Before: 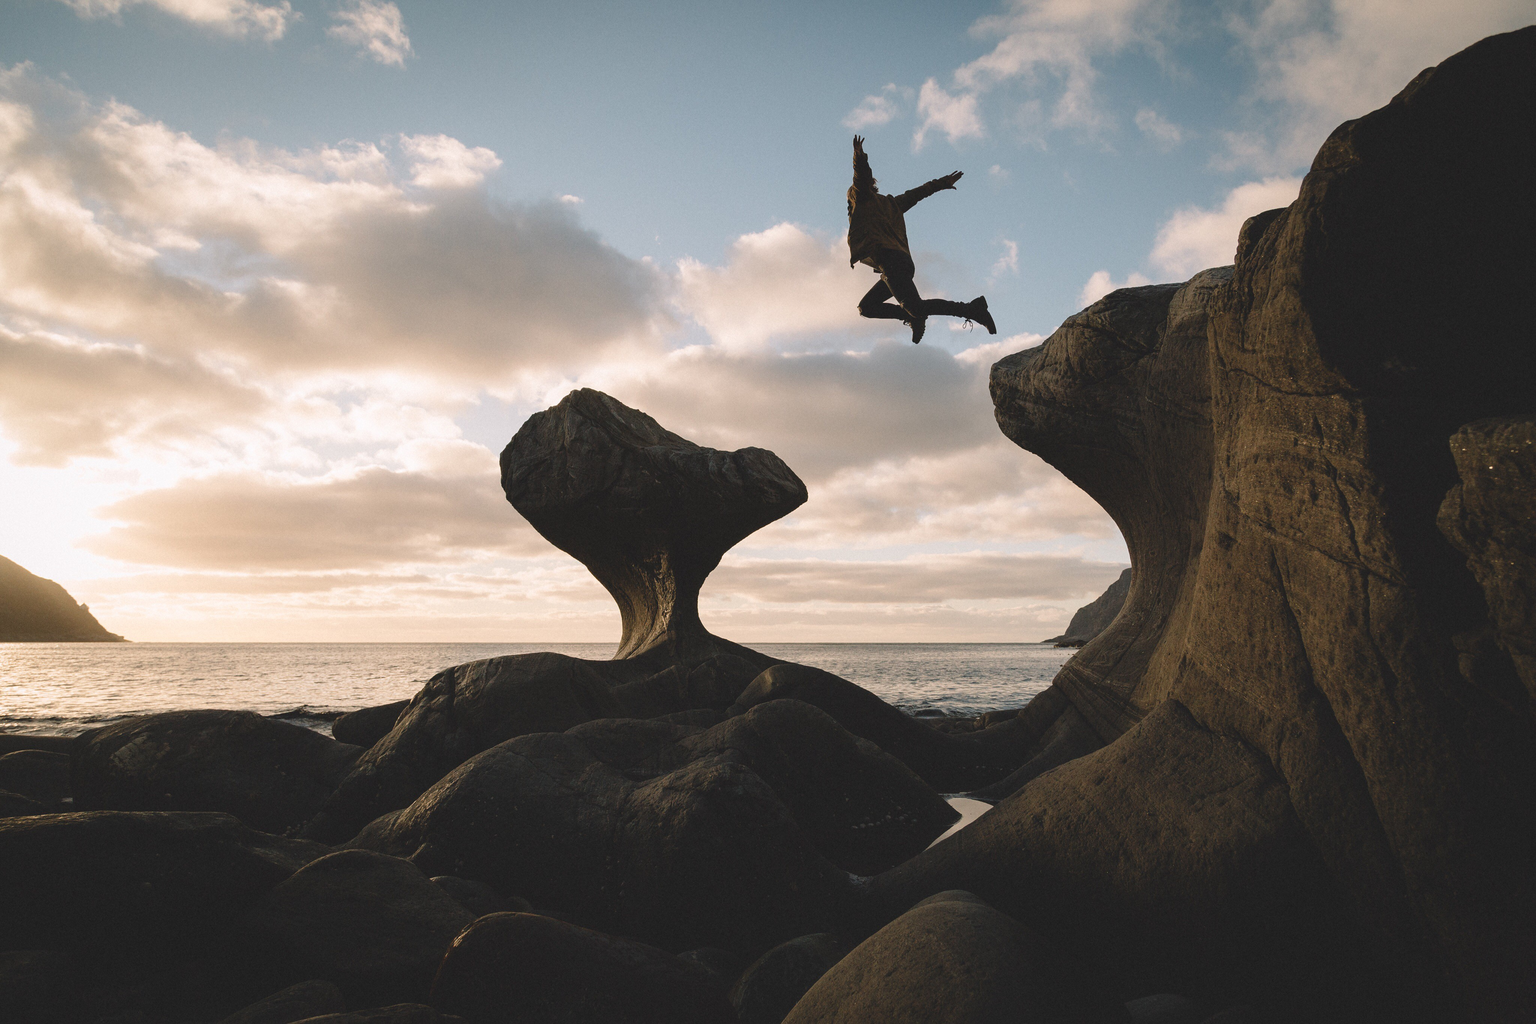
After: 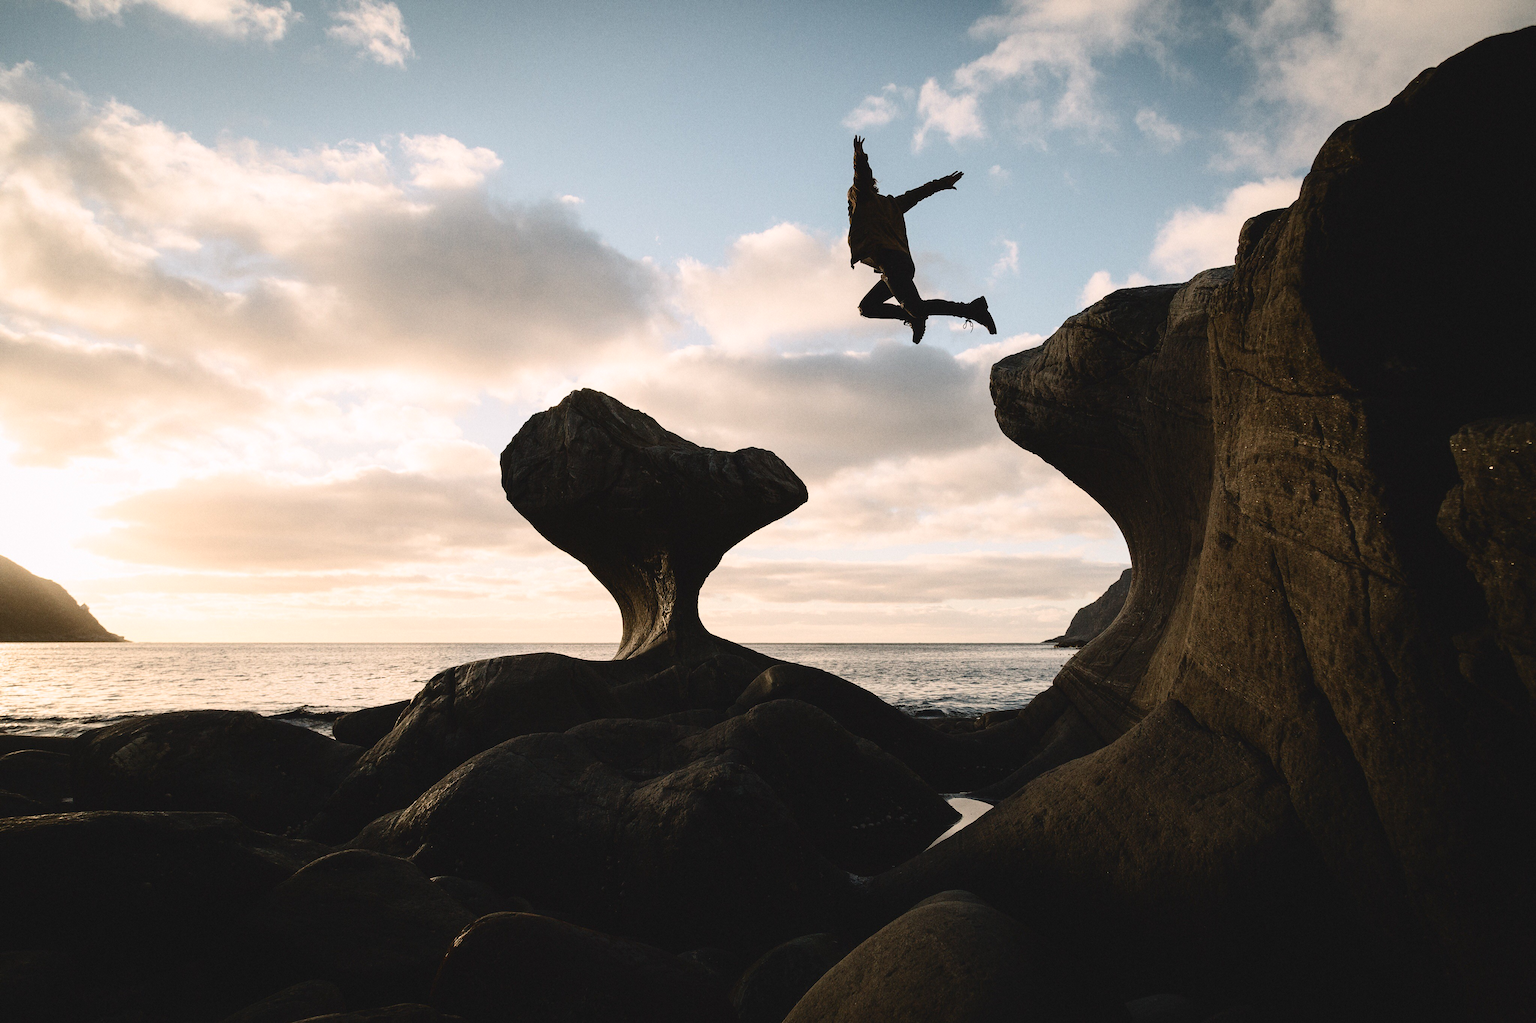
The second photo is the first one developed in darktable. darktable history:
contrast brightness saturation: contrast 0.281
